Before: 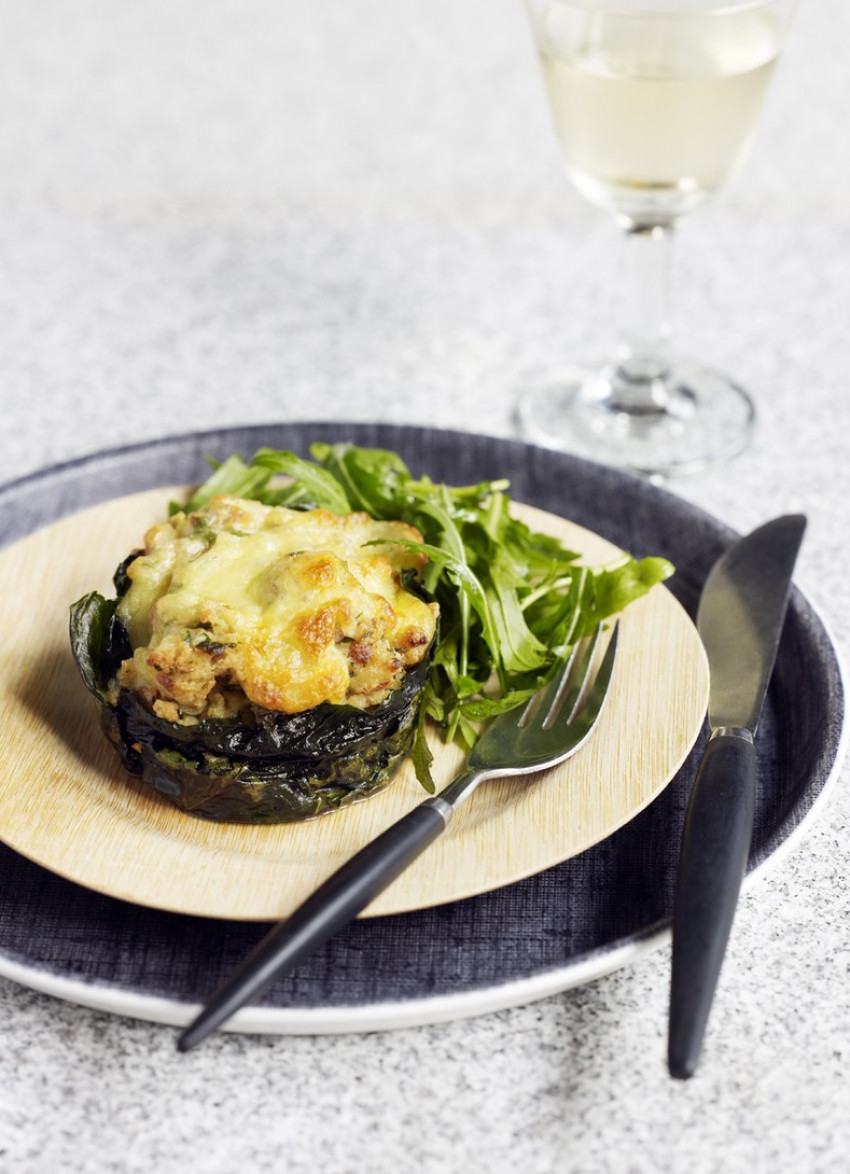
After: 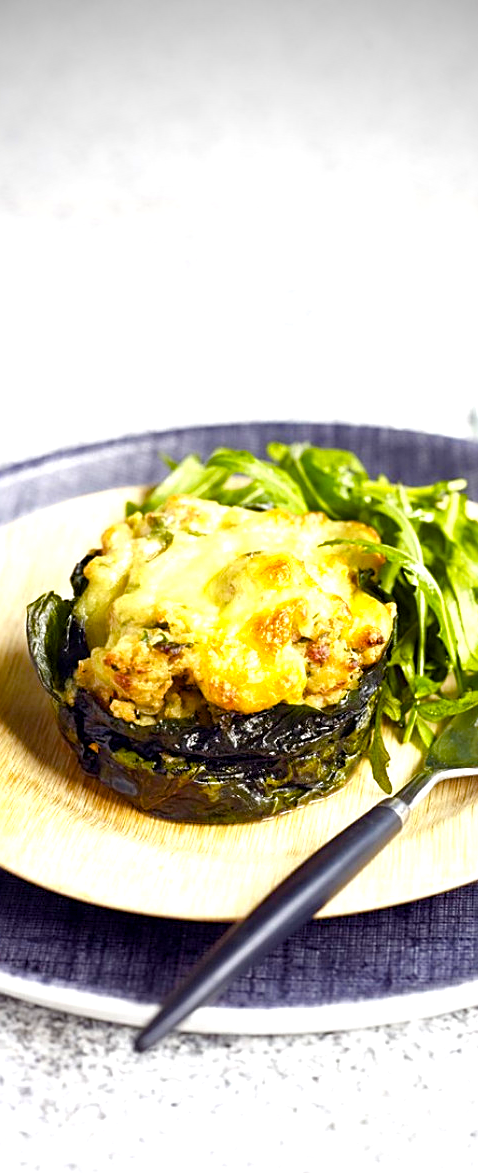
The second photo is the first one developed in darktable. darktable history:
crop: left 5.114%, right 38.589%
exposure: black level correction 0, exposure 0.7 EV, compensate exposure bias true, compensate highlight preservation false
vignetting: brightness -0.629, saturation -0.007, center (-0.028, 0.239)
color balance rgb: linear chroma grading › global chroma 18.9%, perceptual saturation grading › global saturation 20%, perceptual saturation grading › highlights -25%, perceptual saturation grading › shadows 50%, global vibrance 18.93%
local contrast: mode bilateral grid, contrast 20, coarseness 50, detail 120%, midtone range 0.2
sharpen: on, module defaults
